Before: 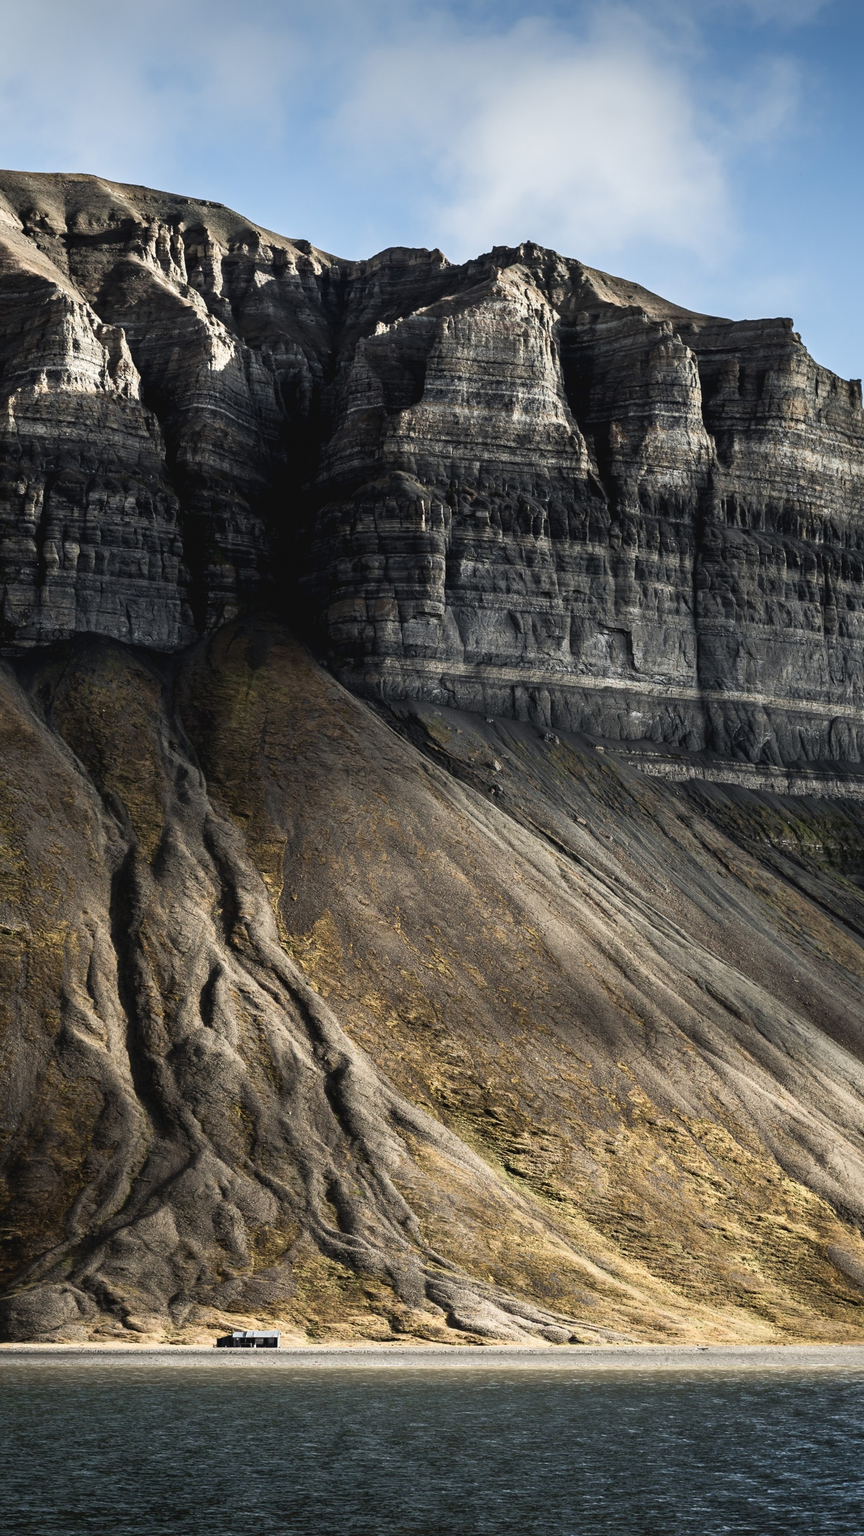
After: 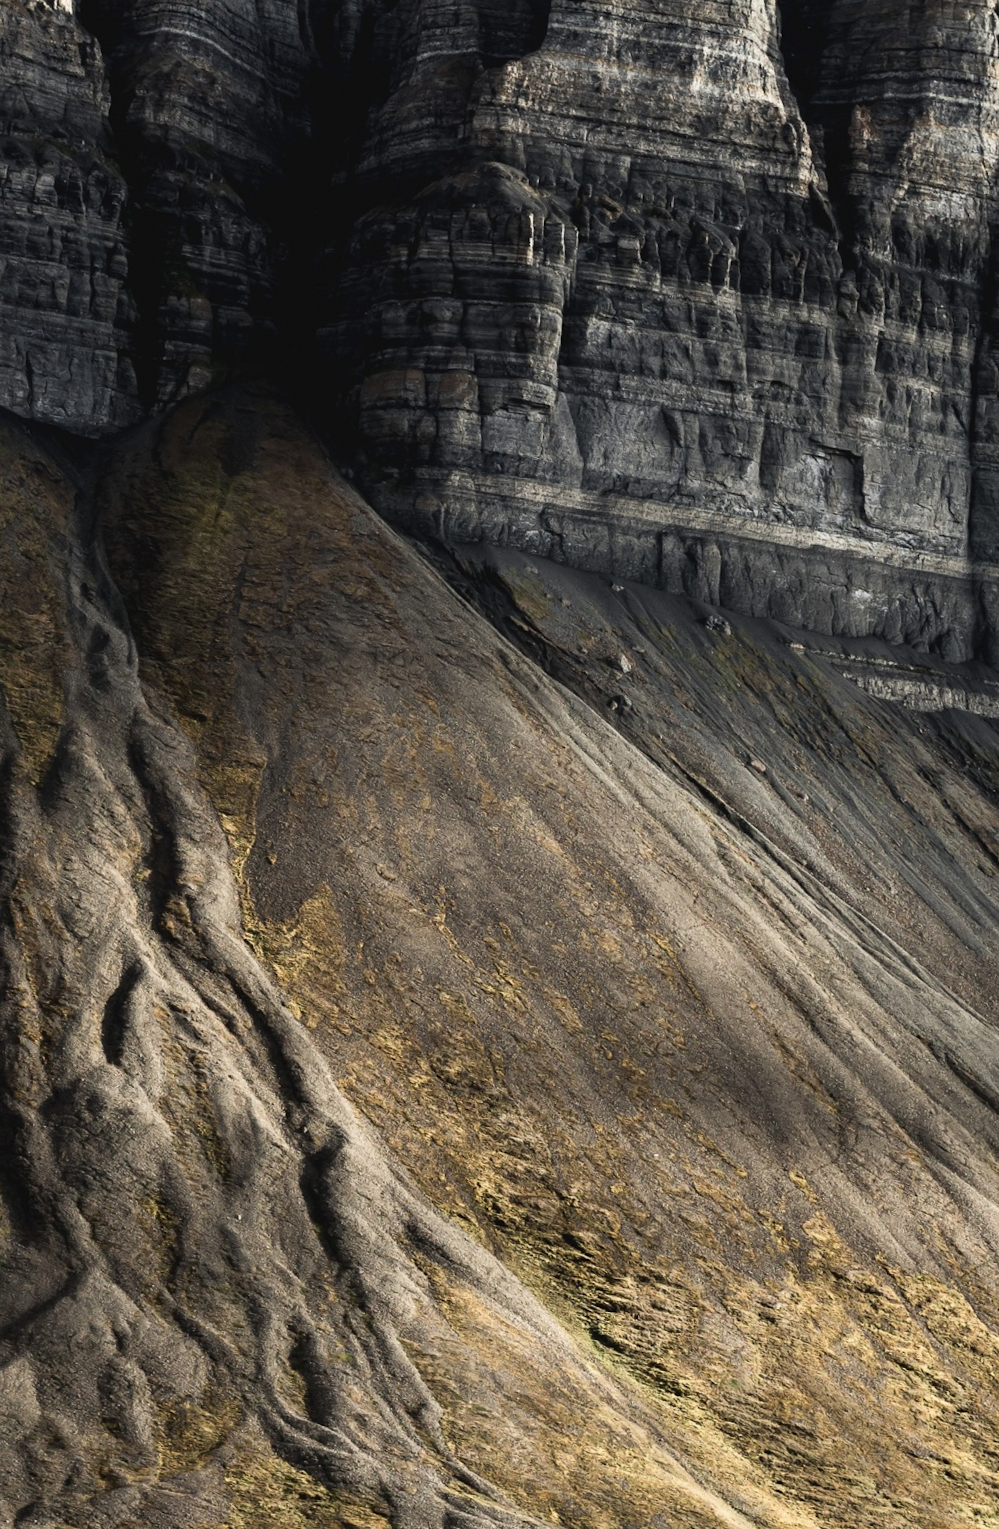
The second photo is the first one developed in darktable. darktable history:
crop and rotate: angle -4.03°, left 9.823%, top 21.103%, right 12.291%, bottom 11.847%
